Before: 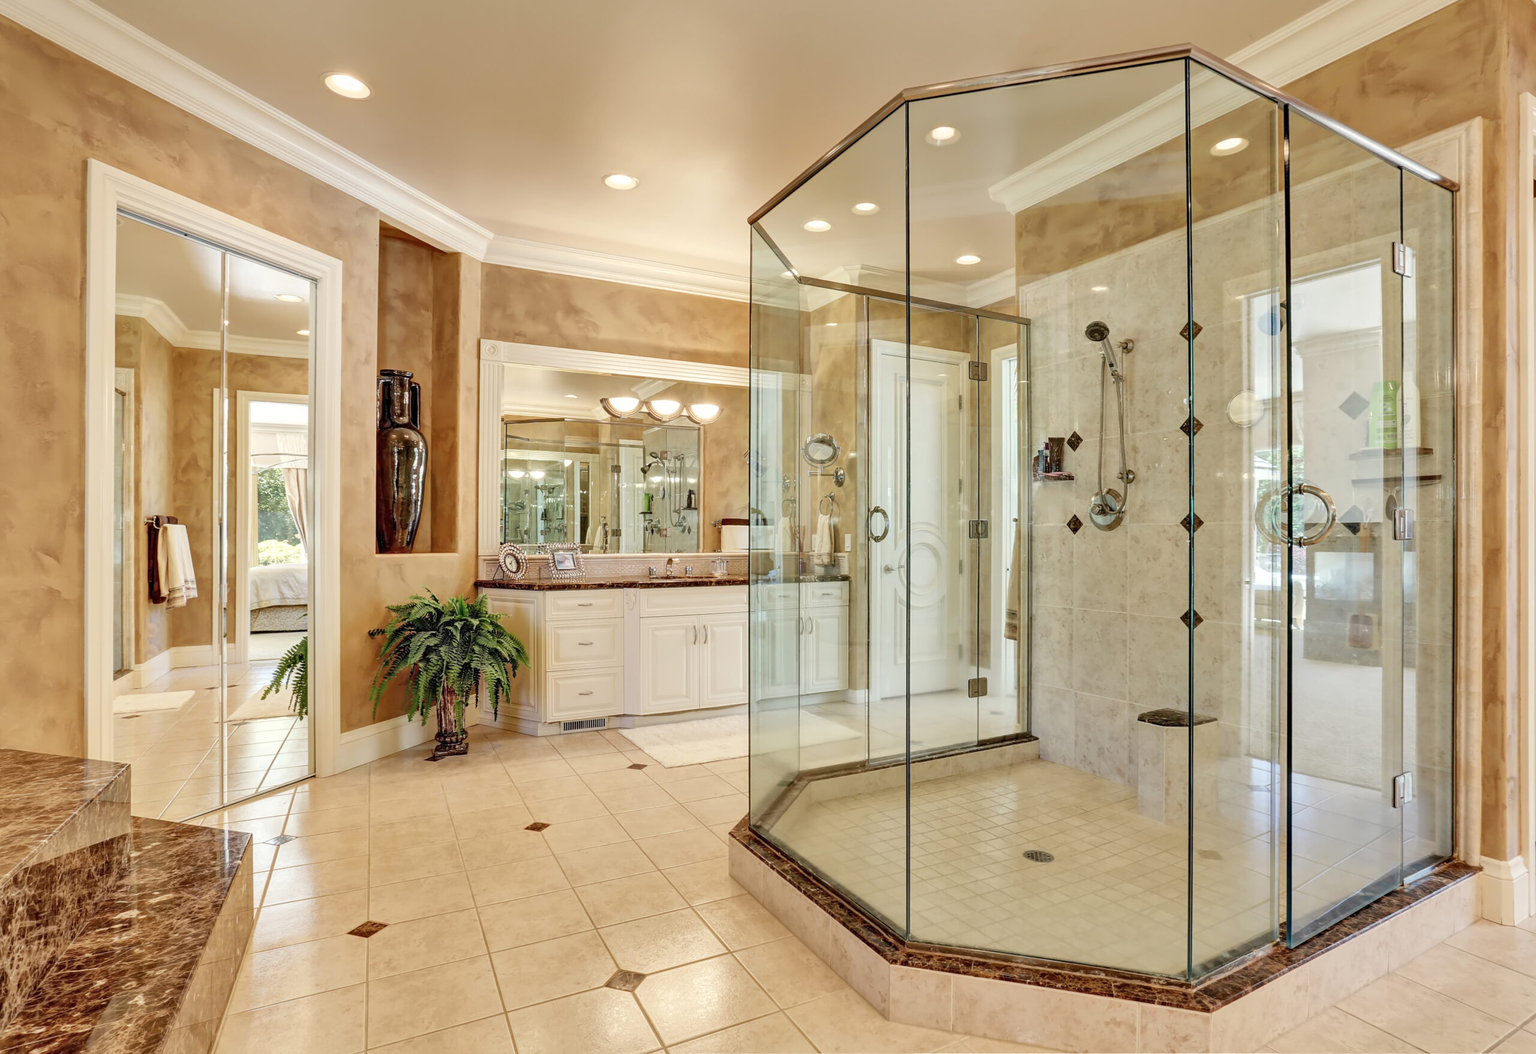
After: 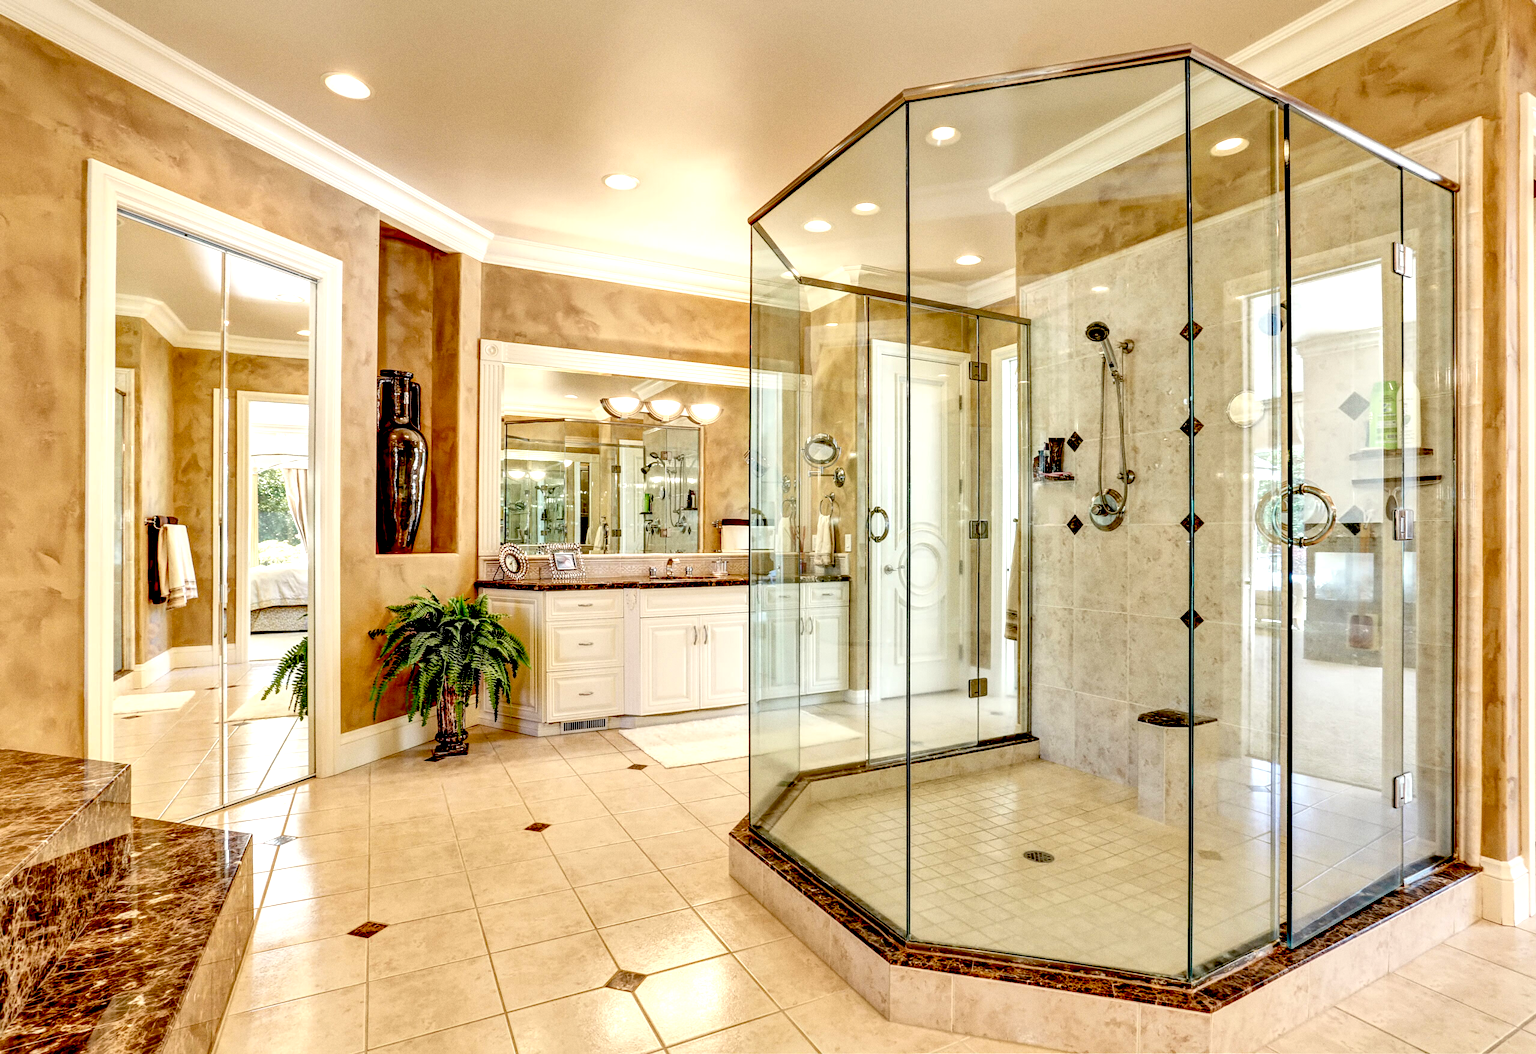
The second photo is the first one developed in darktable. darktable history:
grain: coarseness 0.09 ISO
local contrast: on, module defaults
exposure: black level correction 0.04, exposure 0.5 EV, compensate highlight preservation false
